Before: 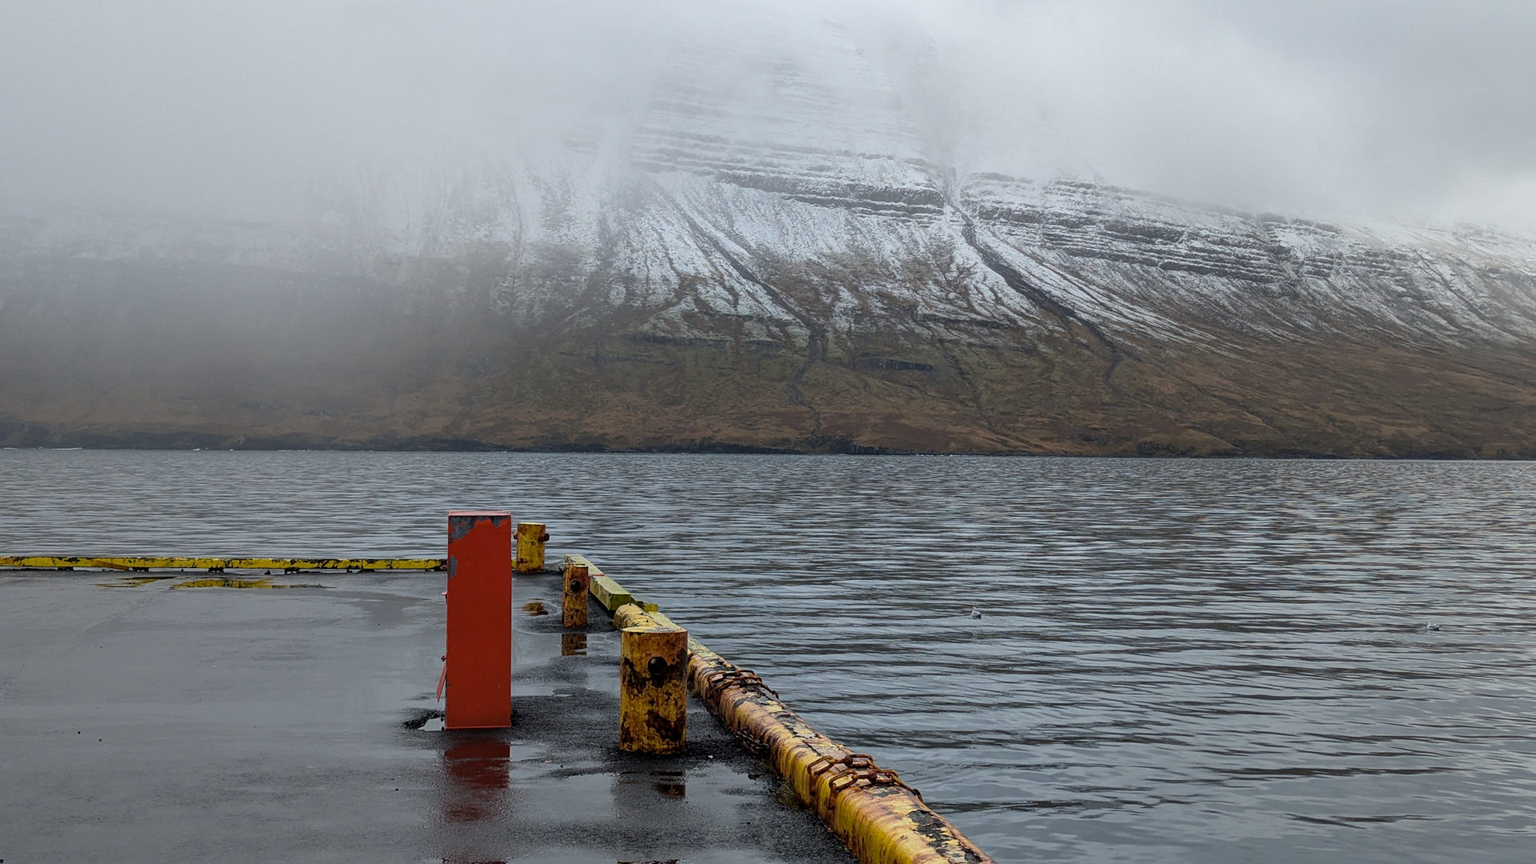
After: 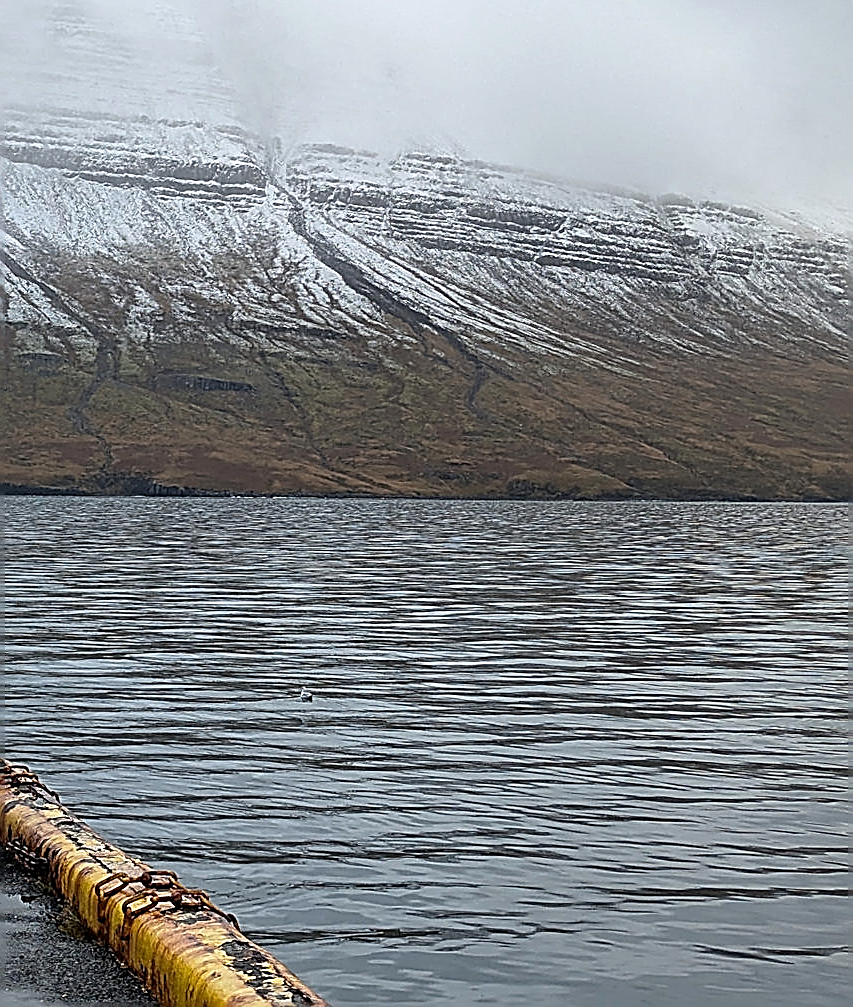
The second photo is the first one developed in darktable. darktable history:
crop: left 47.624%, top 6.712%, right 7.947%
exposure: exposure 0.206 EV, compensate exposure bias true, compensate highlight preservation false
sharpen: amount 1.852
